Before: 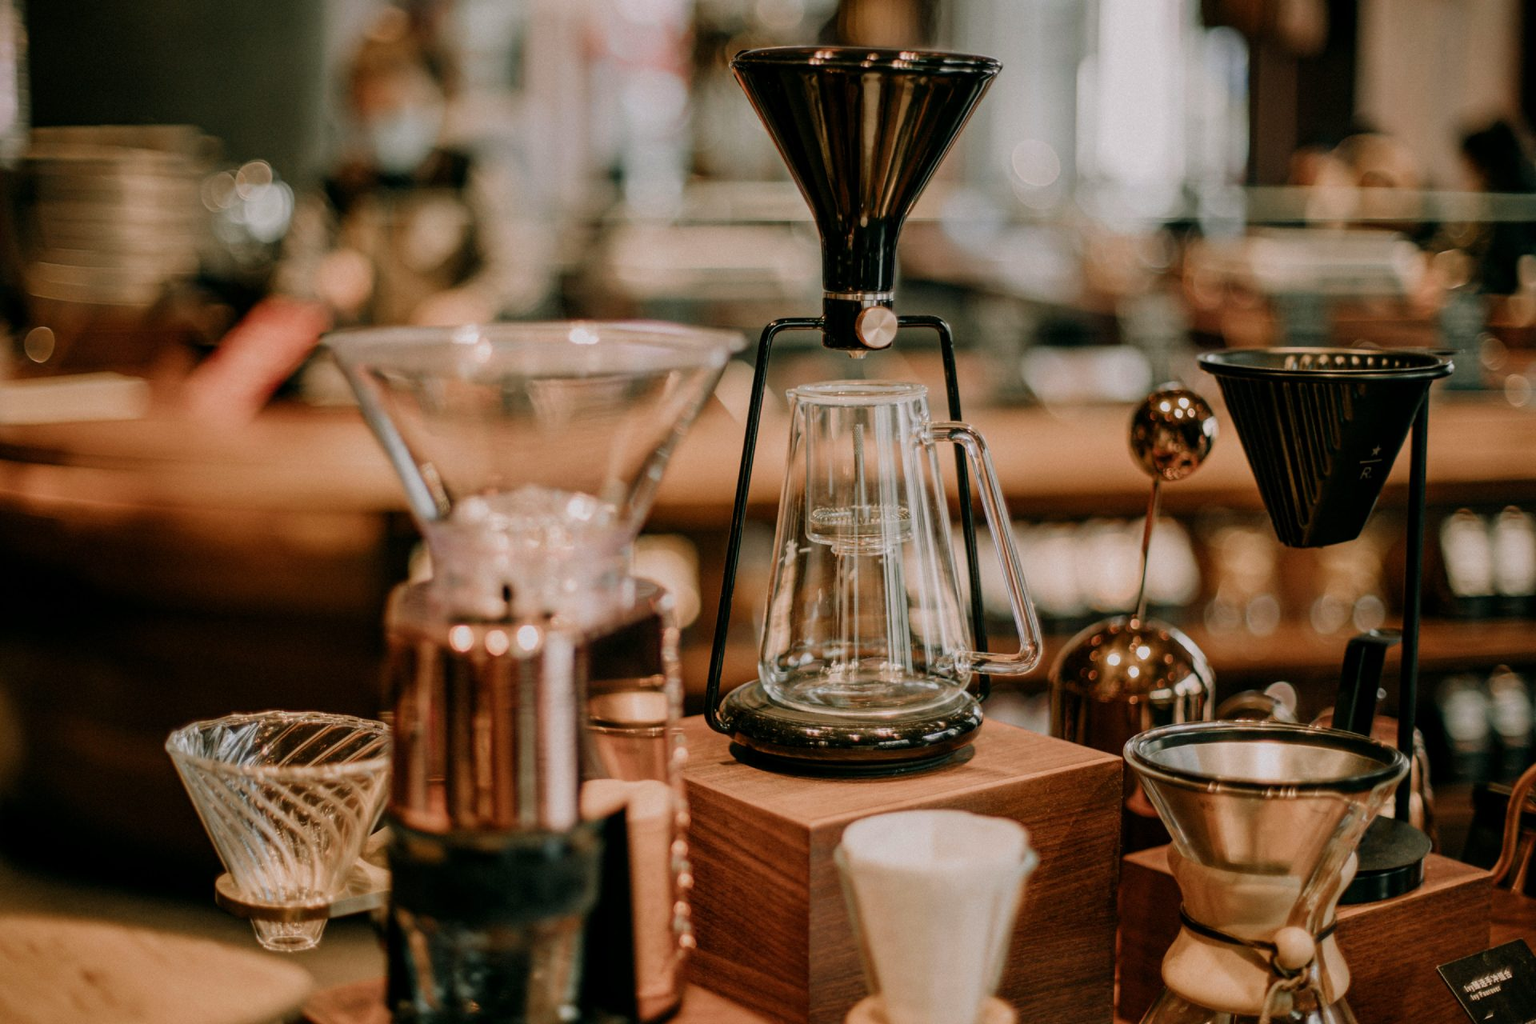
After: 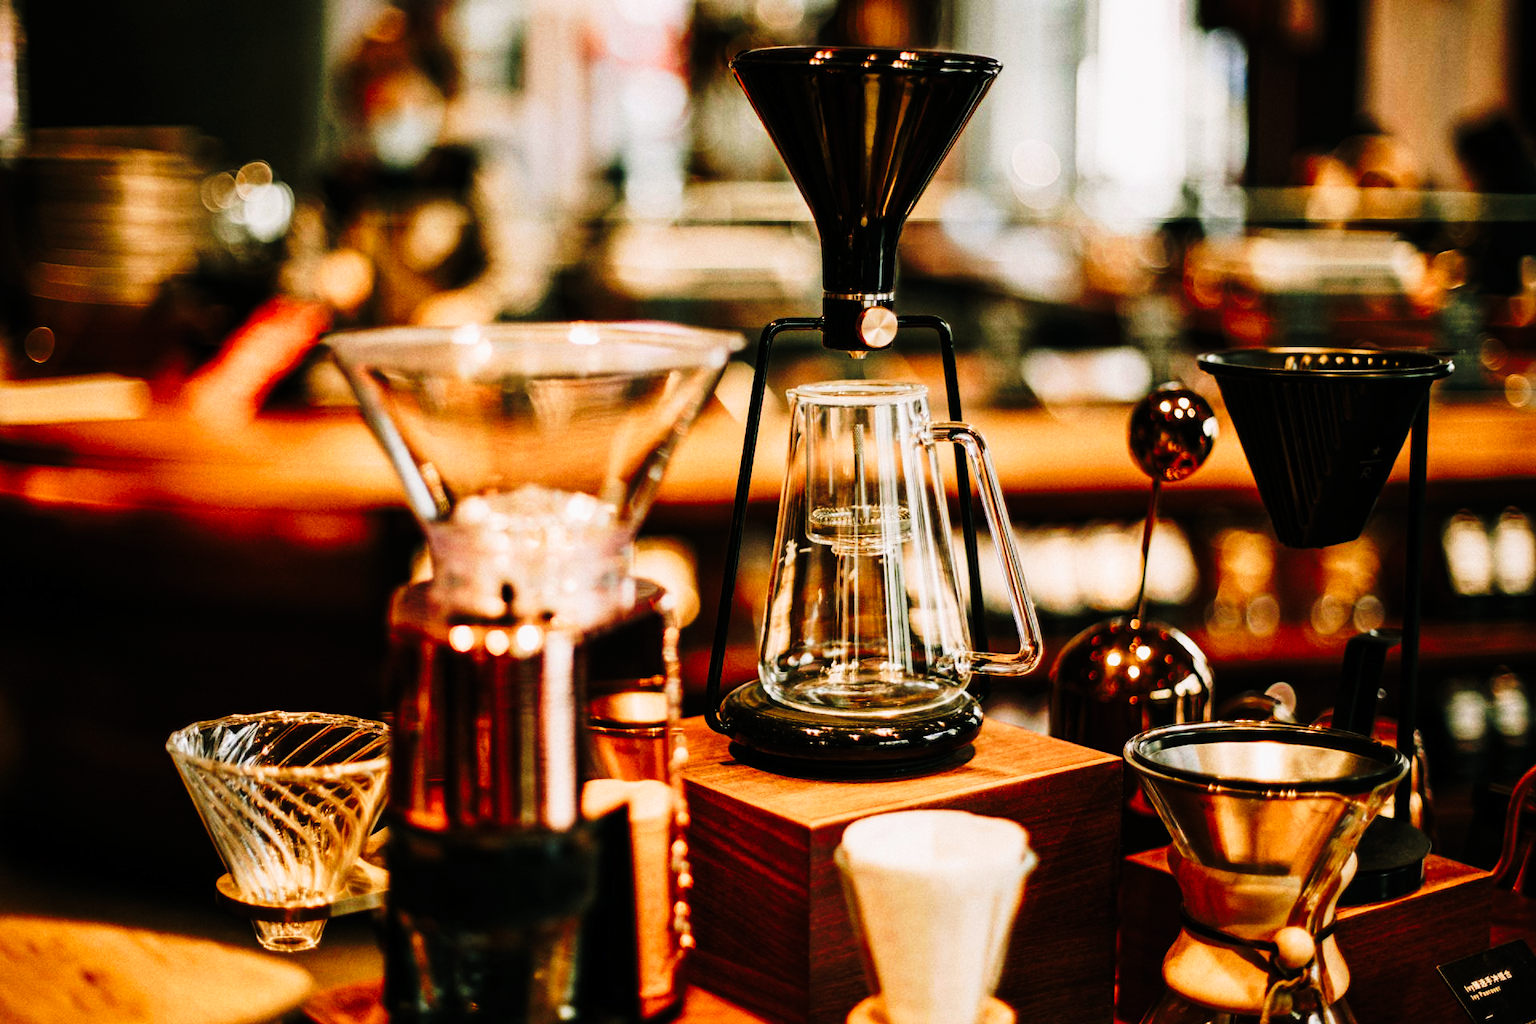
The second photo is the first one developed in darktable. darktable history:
tone curve: curves: ch0 [(0, 0) (0.003, 0.004) (0.011, 0.006) (0.025, 0.008) (0.044, 0.012) (0.069, 0.017) (0.1, 0.021) (0.136, 0.029) (0.177, 0.043) (0.224, 0.062) (0.277, 0.108) (0.335, 0.166) (0.399, 0.301) (0.468, 0.467) (0.543, 0.64) (0.623, 0.803) (0.709, 0.908) (0.801, 0.969) (0.898, 0.988) (1, 1)], preserve colors none
